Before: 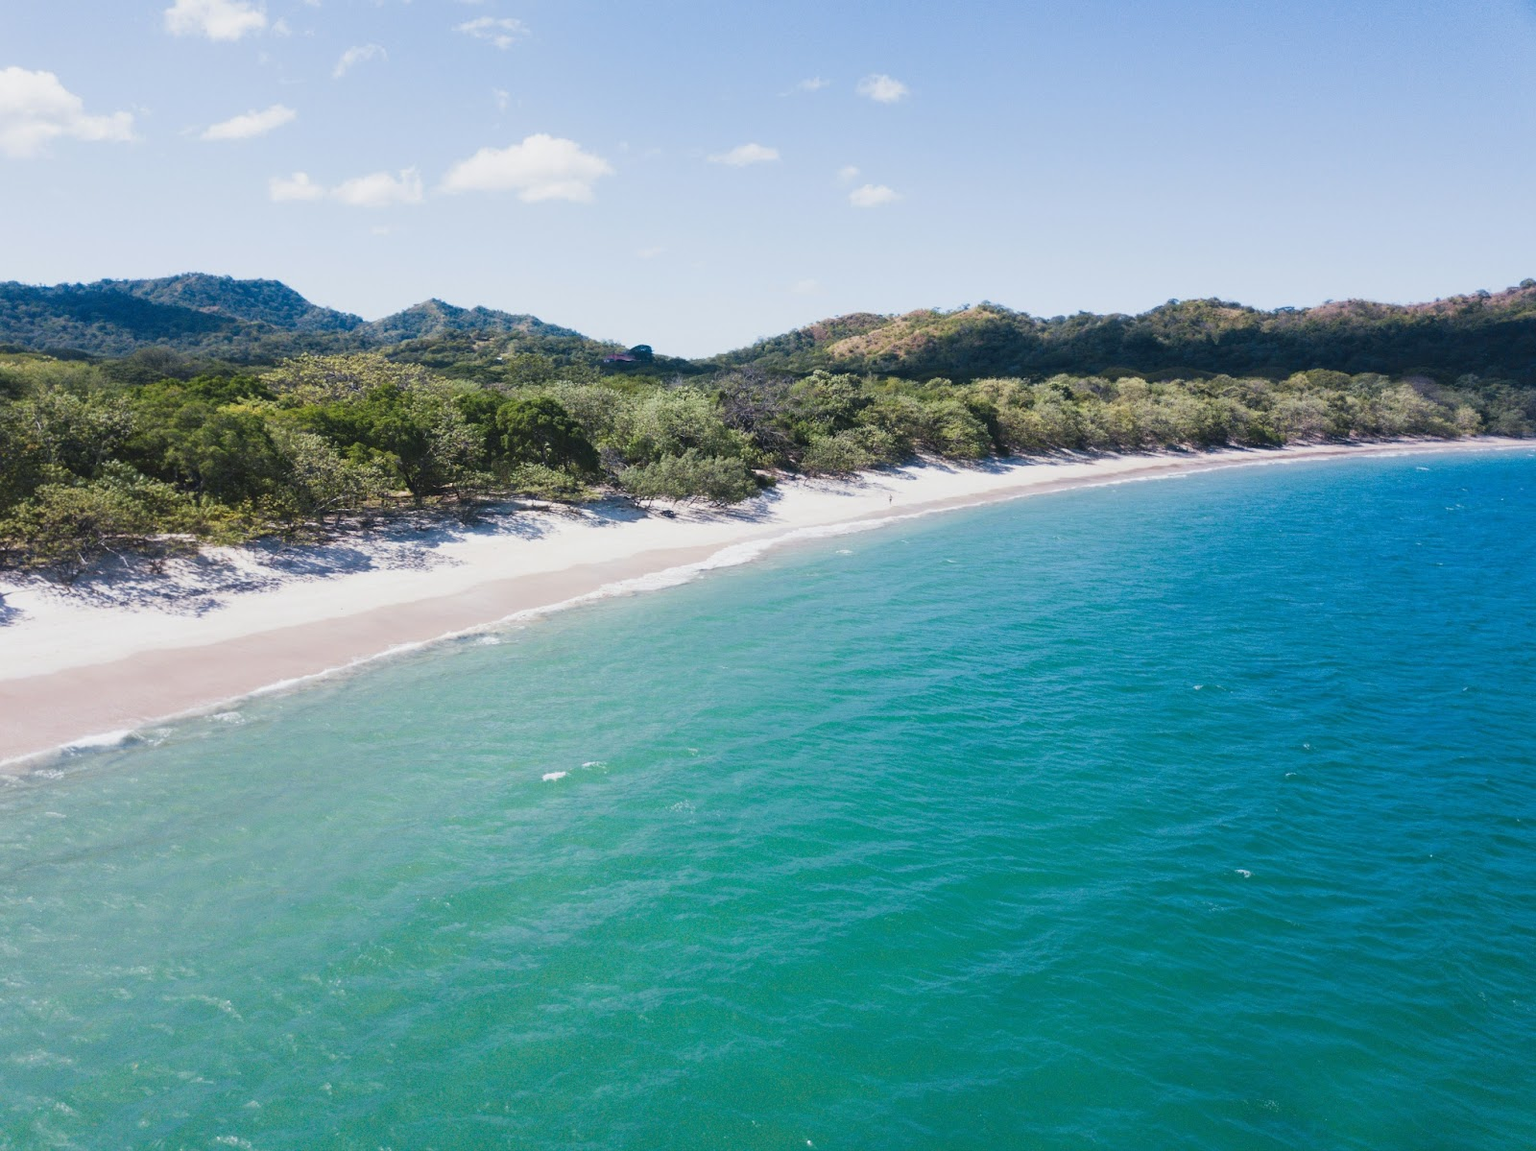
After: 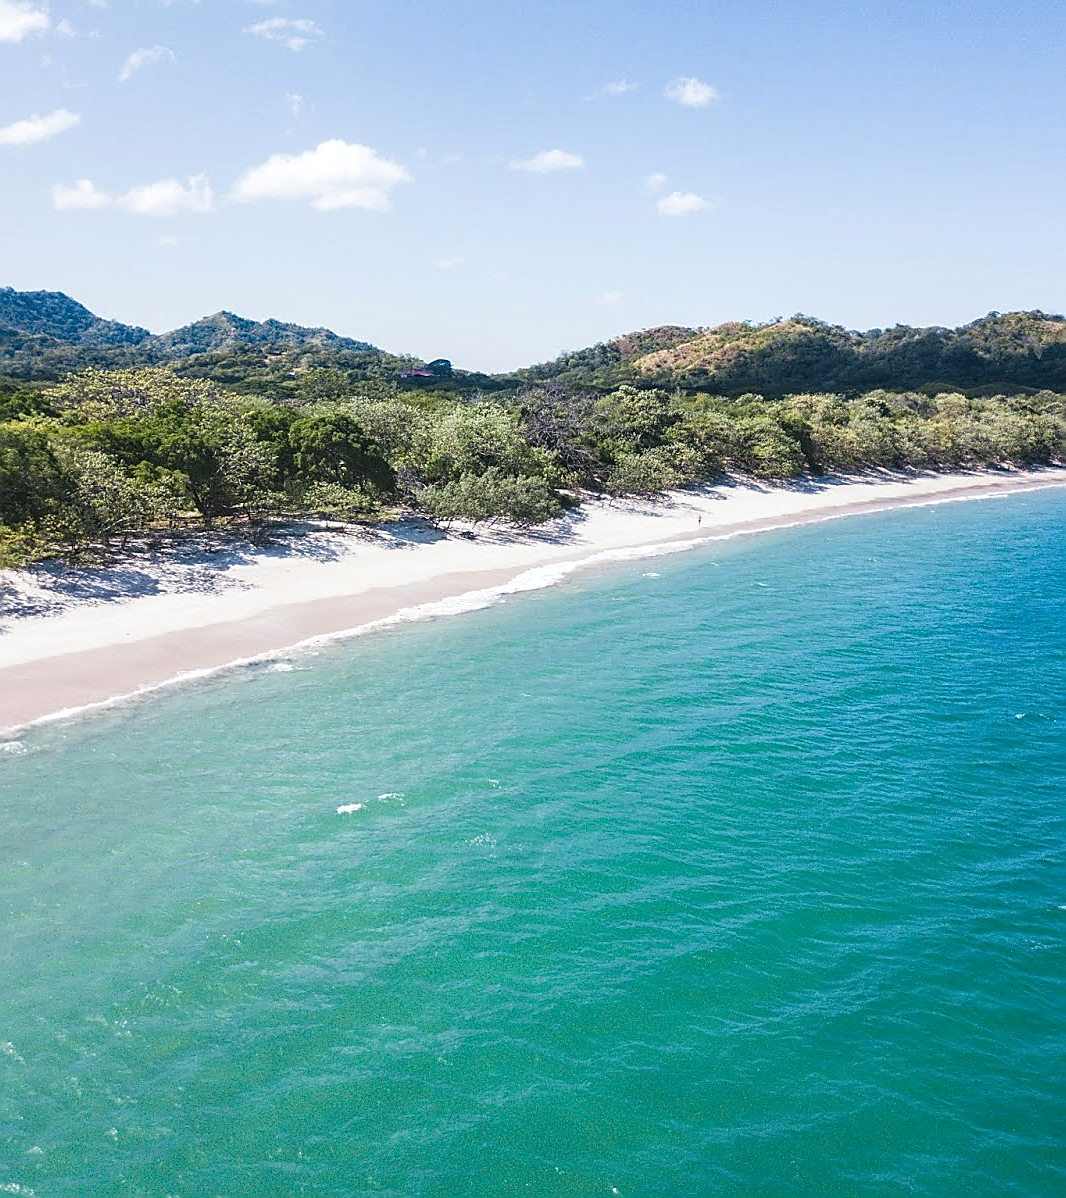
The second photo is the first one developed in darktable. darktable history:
exposure: exposure 0.202 EV, compensate highlight preservation false
local contrast: on, module defaults
sharpen: radius 1.386, amount 1.267, threshold 0.735
crop and rotate: left 14.302%, right 19.063%
